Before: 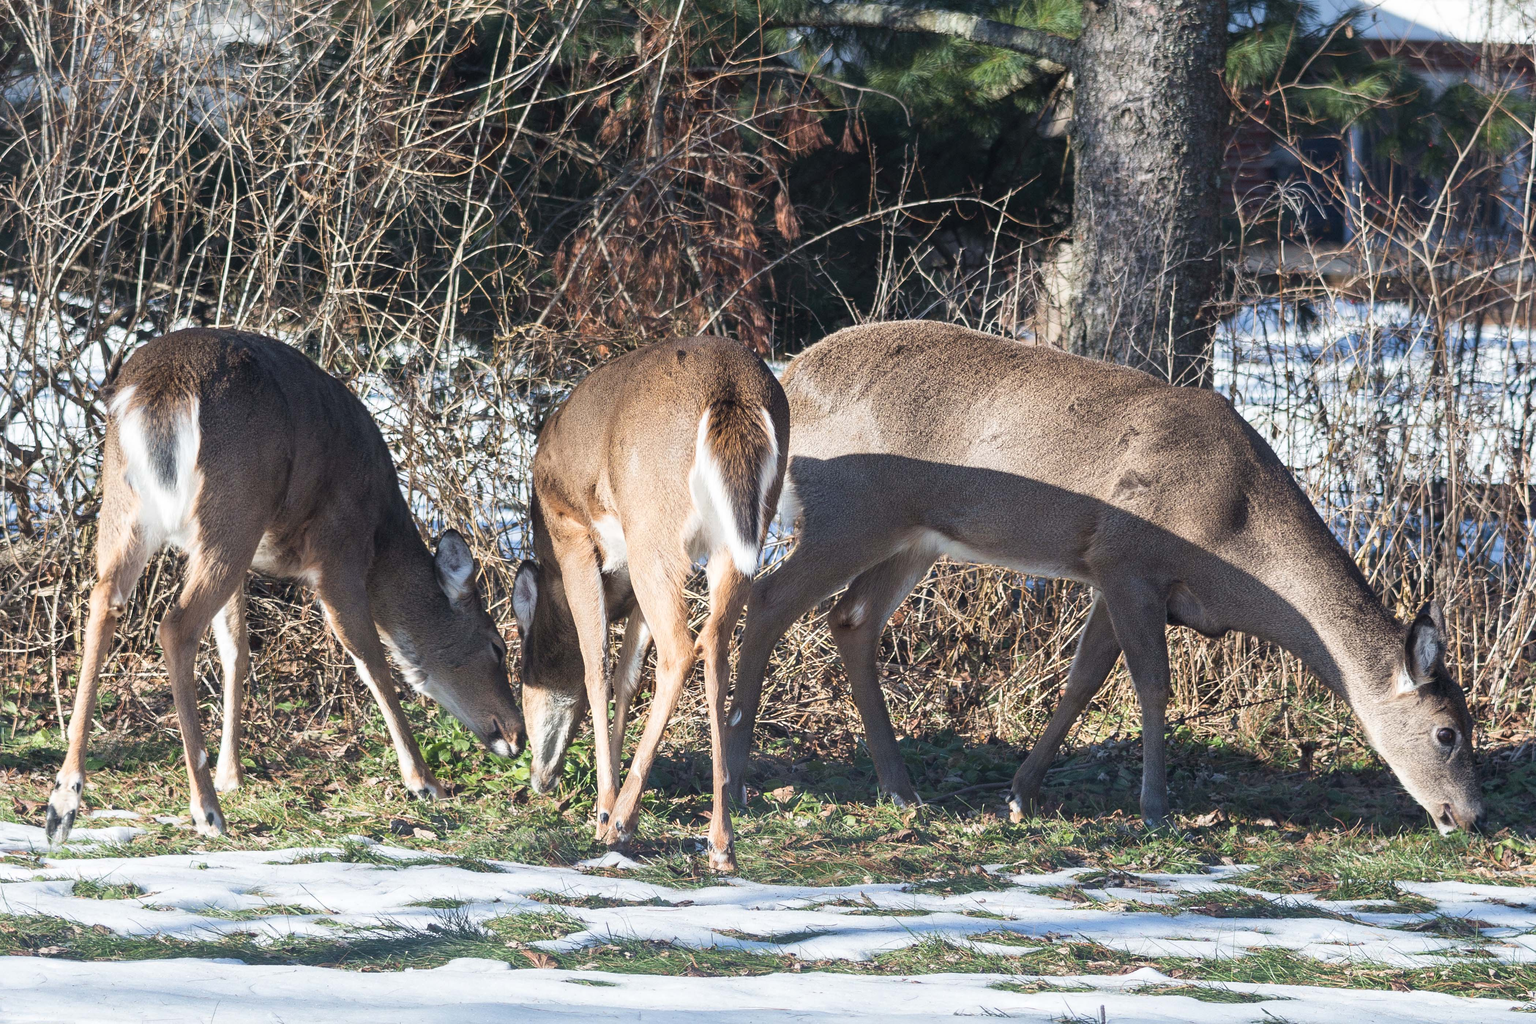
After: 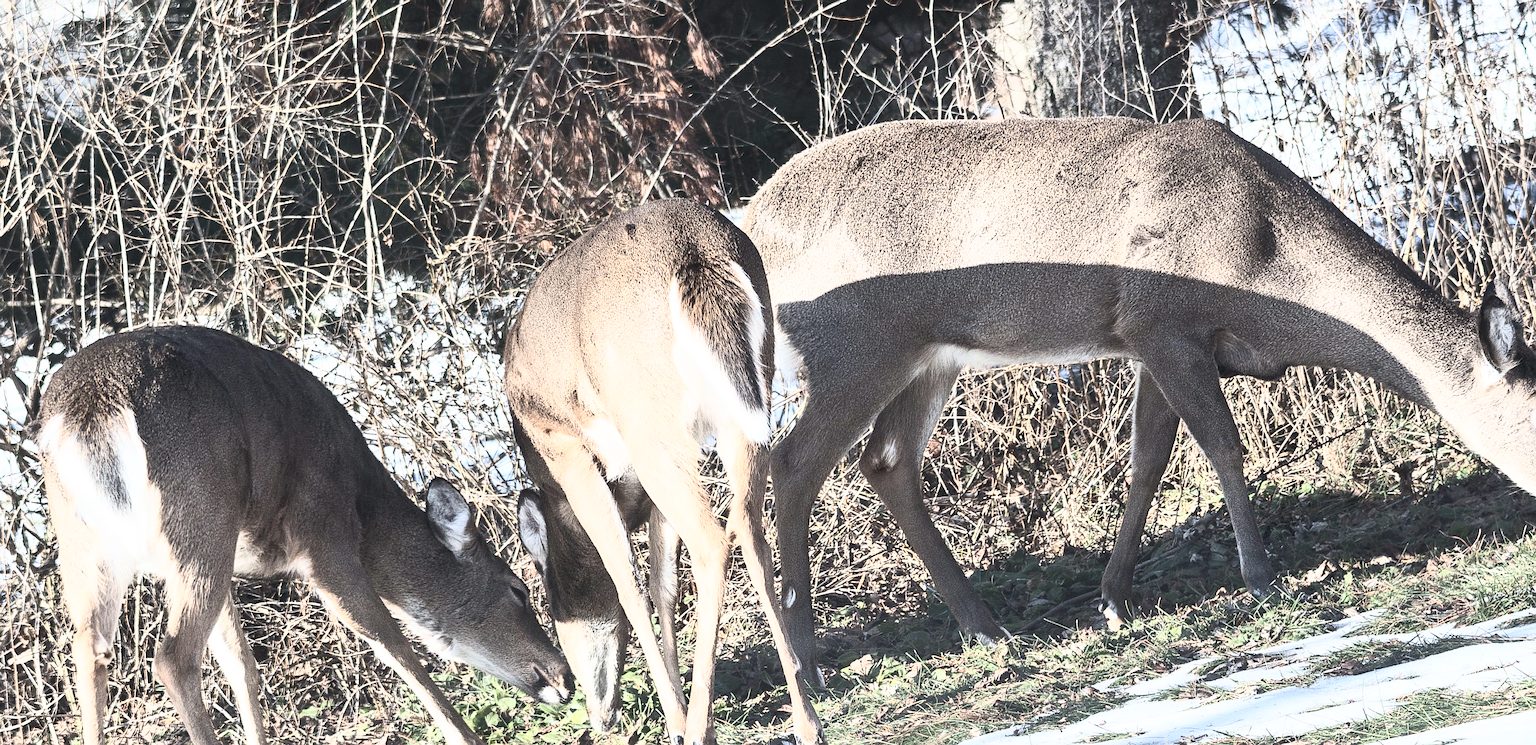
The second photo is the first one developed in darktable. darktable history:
rotate and perspective: rotation -14.8°, crop left 0.1, crop right 0.903, crop top 0.25, crop bottom 0.748
crop: top 1.049%, right 0.001%
contrast brightness saturation: contrast 0.57, brightness 0.57, saturation -0.34
sharpen: on, module defaults
